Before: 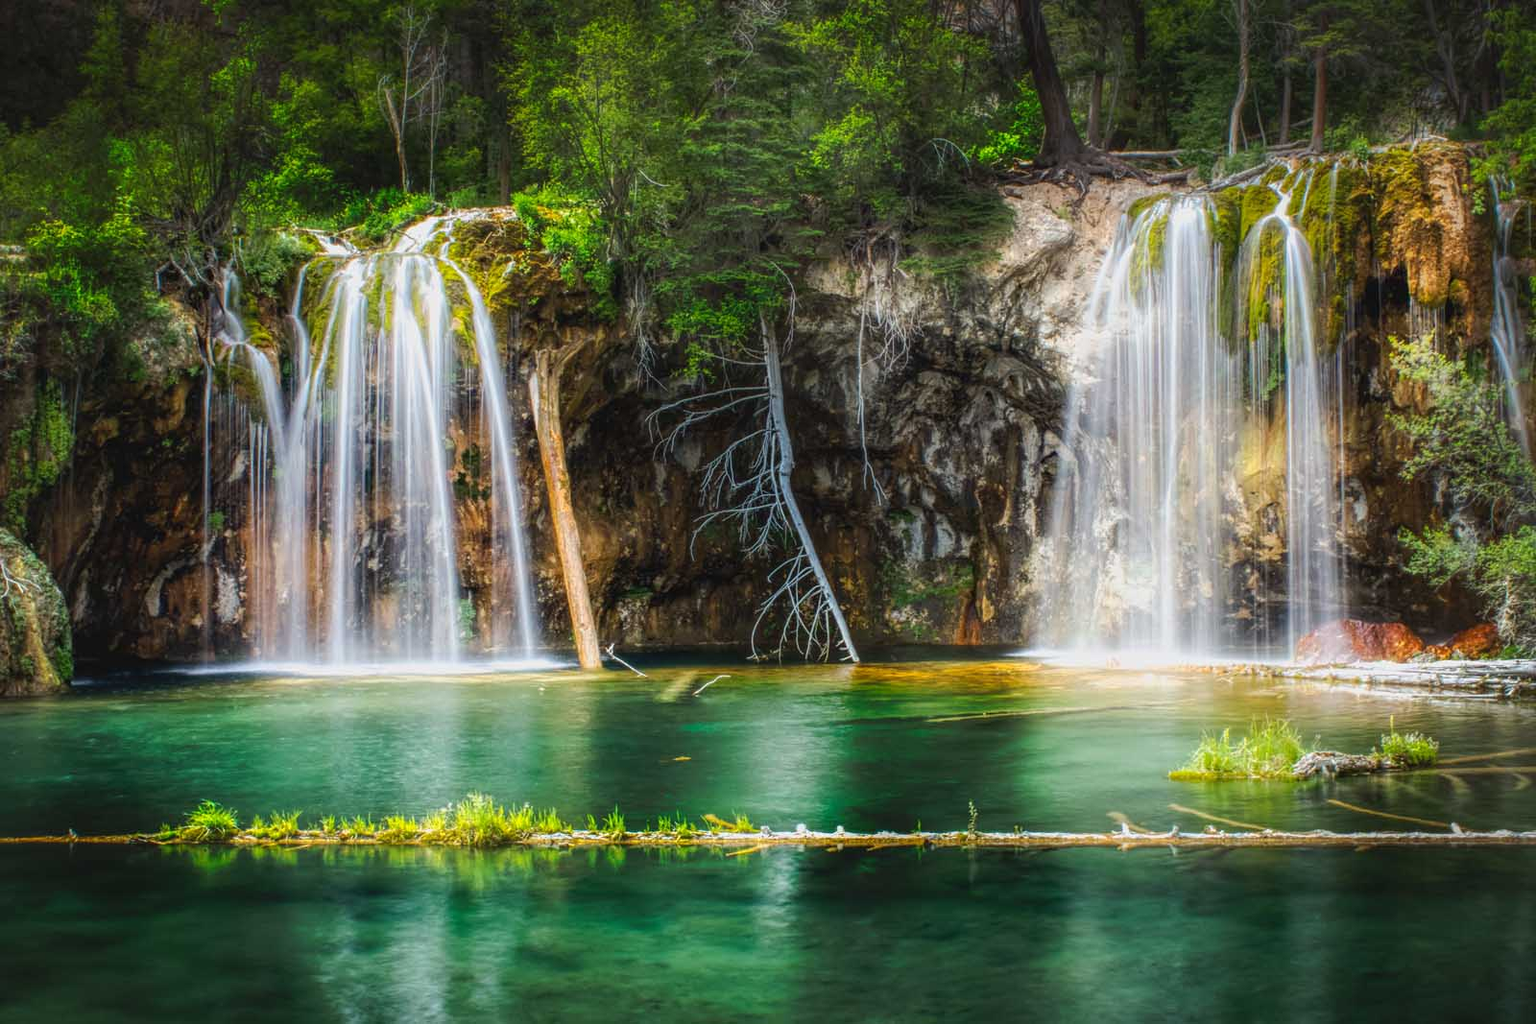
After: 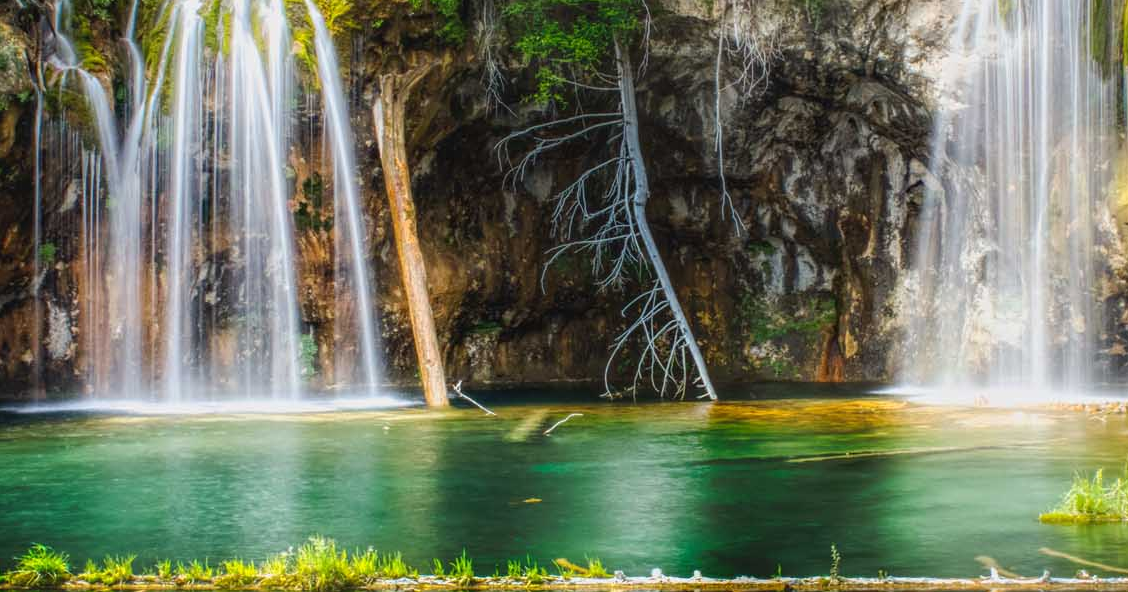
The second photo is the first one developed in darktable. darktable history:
tone equalizer: on, module defaults
crop: left 11.13%, top 27.243%, right 18.313%, bottom 17.243%
